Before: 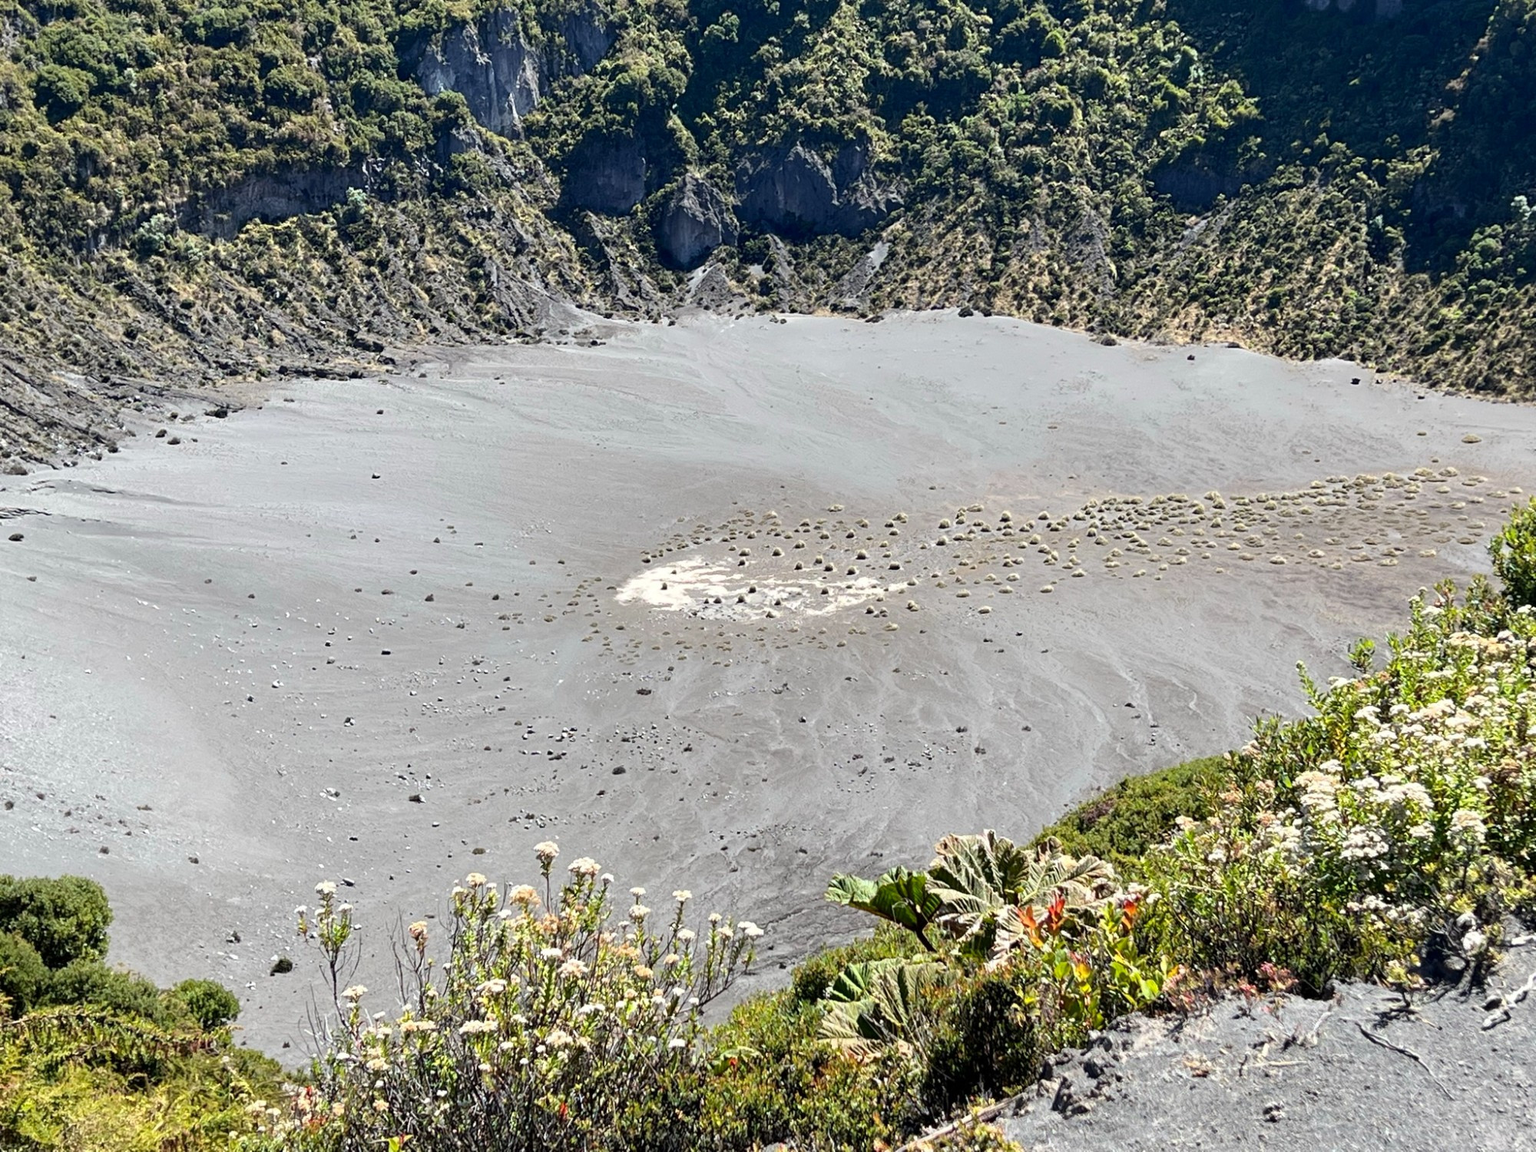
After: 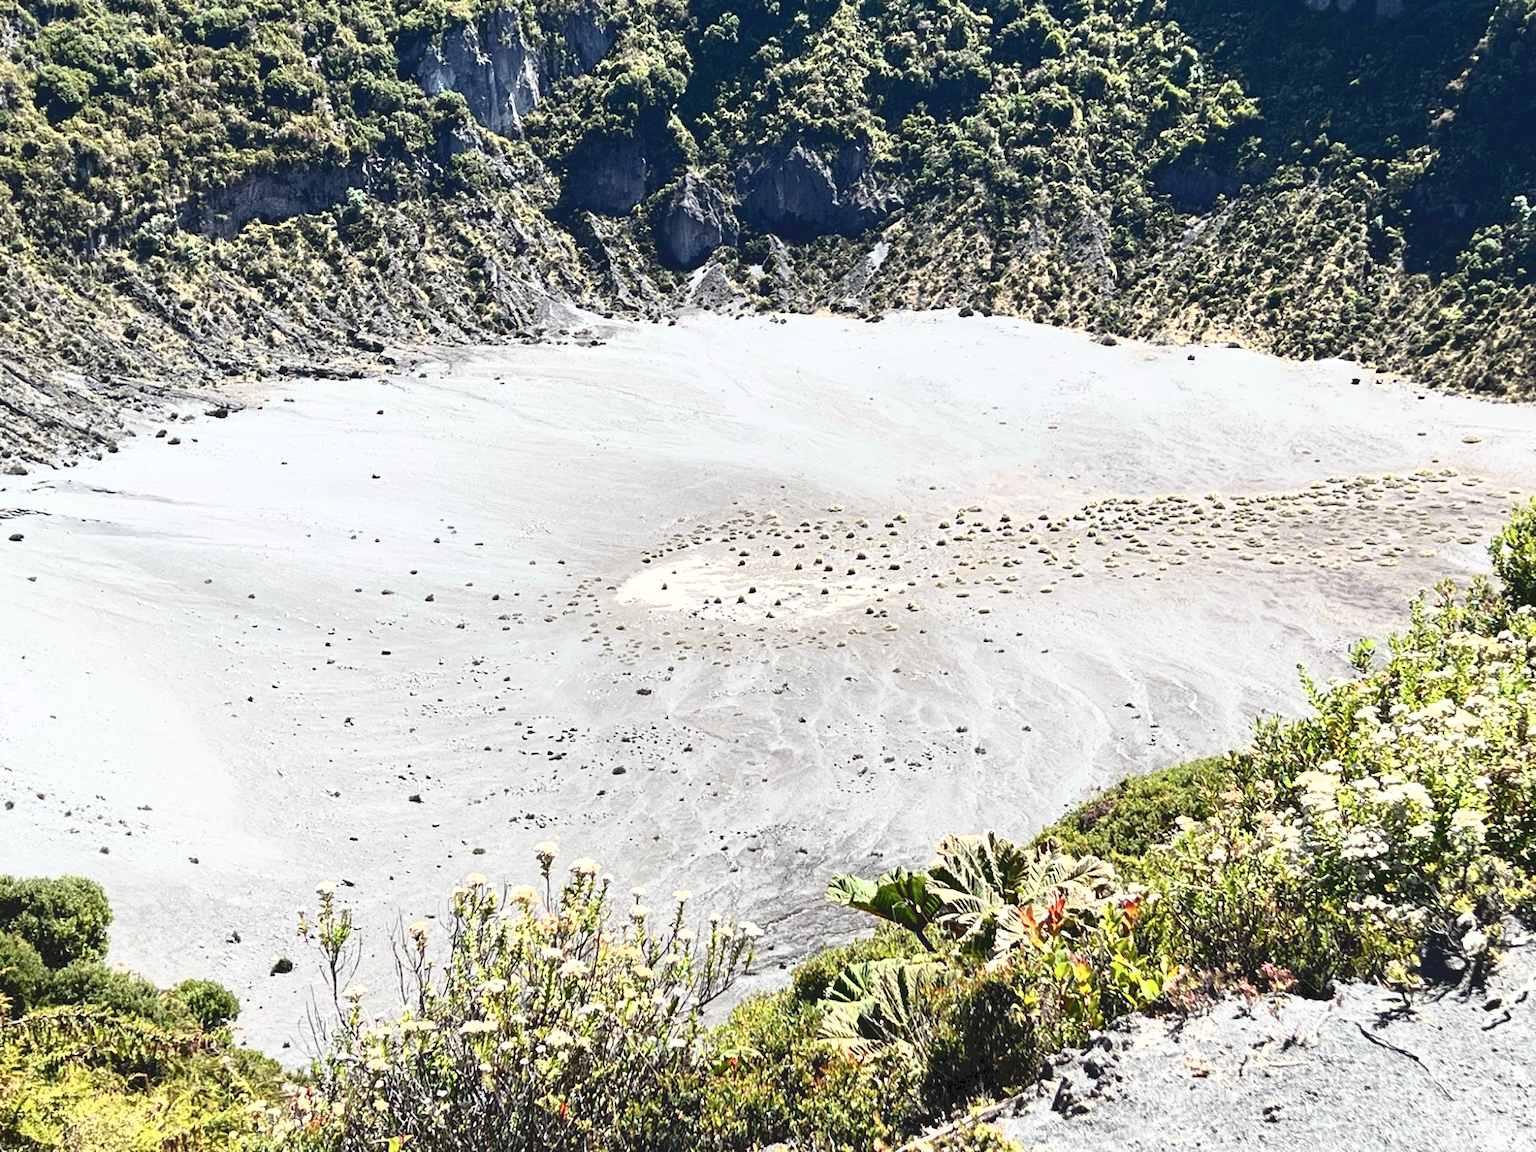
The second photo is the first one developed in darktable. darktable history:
tone curve: curves: ch0 [(0, 0) (0.003, 0.116) (0.011, 0.116) (0.025, 0.113) (0.044, 0.114) (0.069, 0.118) (0.1, 0.137) (0.136, 0.171) (0.177, 0.213) (0.224, 0.259) (0.277, 0.316) (0.335, 0.381) (0.399, 0.458) (0.468, 0.548) (0.543, 0.654) (0.623, 0.775) (0.709, 0.895) (0.801, 0.972) (0.898, 0.991) (1, 1)], color space Lab, independent channels, preserve colors none
